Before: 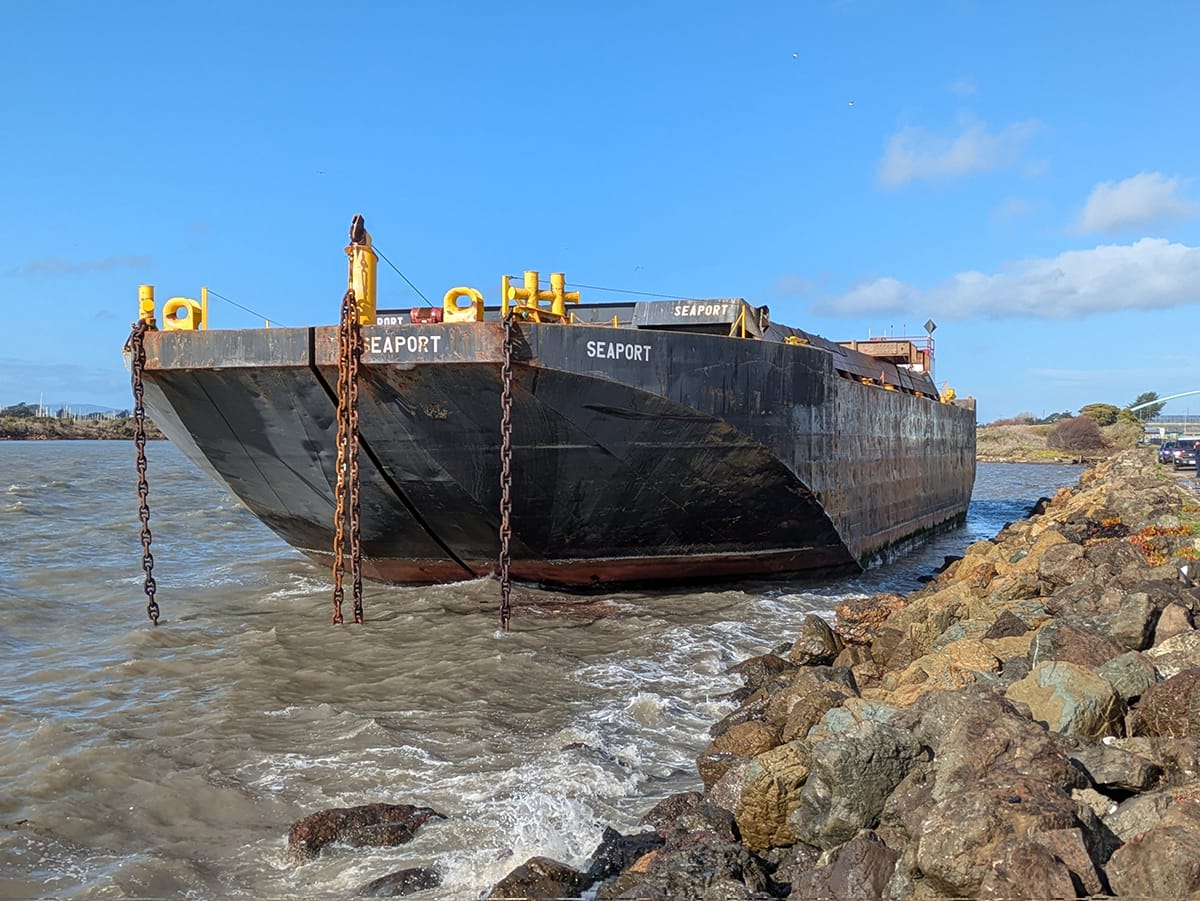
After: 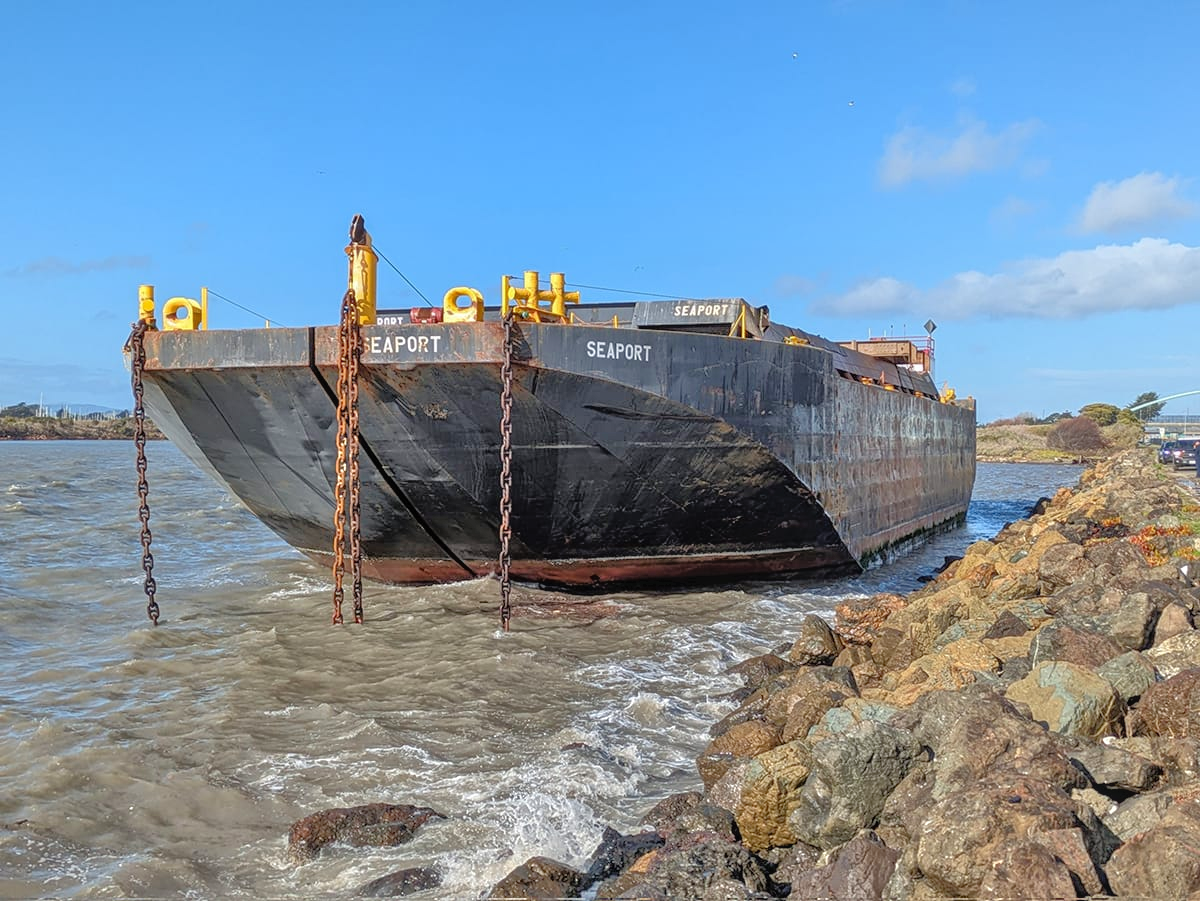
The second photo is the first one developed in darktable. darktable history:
tone equalizer: -7 EV 0.148 EV, -6 EV 0.581 EV, -5 EV 1.16 EV, -4 EV 1.3 EV, -3 EV 1.14 EV, -2 EV 0.6 EV, -1 EV 0.155 EV
tone curve: curves: ch0 [(0, 0) (0.003, 0.012) (0.011, 0.015) (0.025, 0.027) (0.044, 0.045) (0.069, 0.064) (0.1, 0.093) (0.136, 0.133) (0.177, 0.177) (0.224, 0.221) (0.277, 0.272) (0.335, 0.342) (0.399, 0.398) (0.468, 0.462) (0.543, 0.547) (0.623, 0.624) (0.709, 0.711) (0.801, 0.792) (0.898, 0.889) (1, 1)], color space Lab, independent channels, preserve colors none
local contrast: detail 110%
